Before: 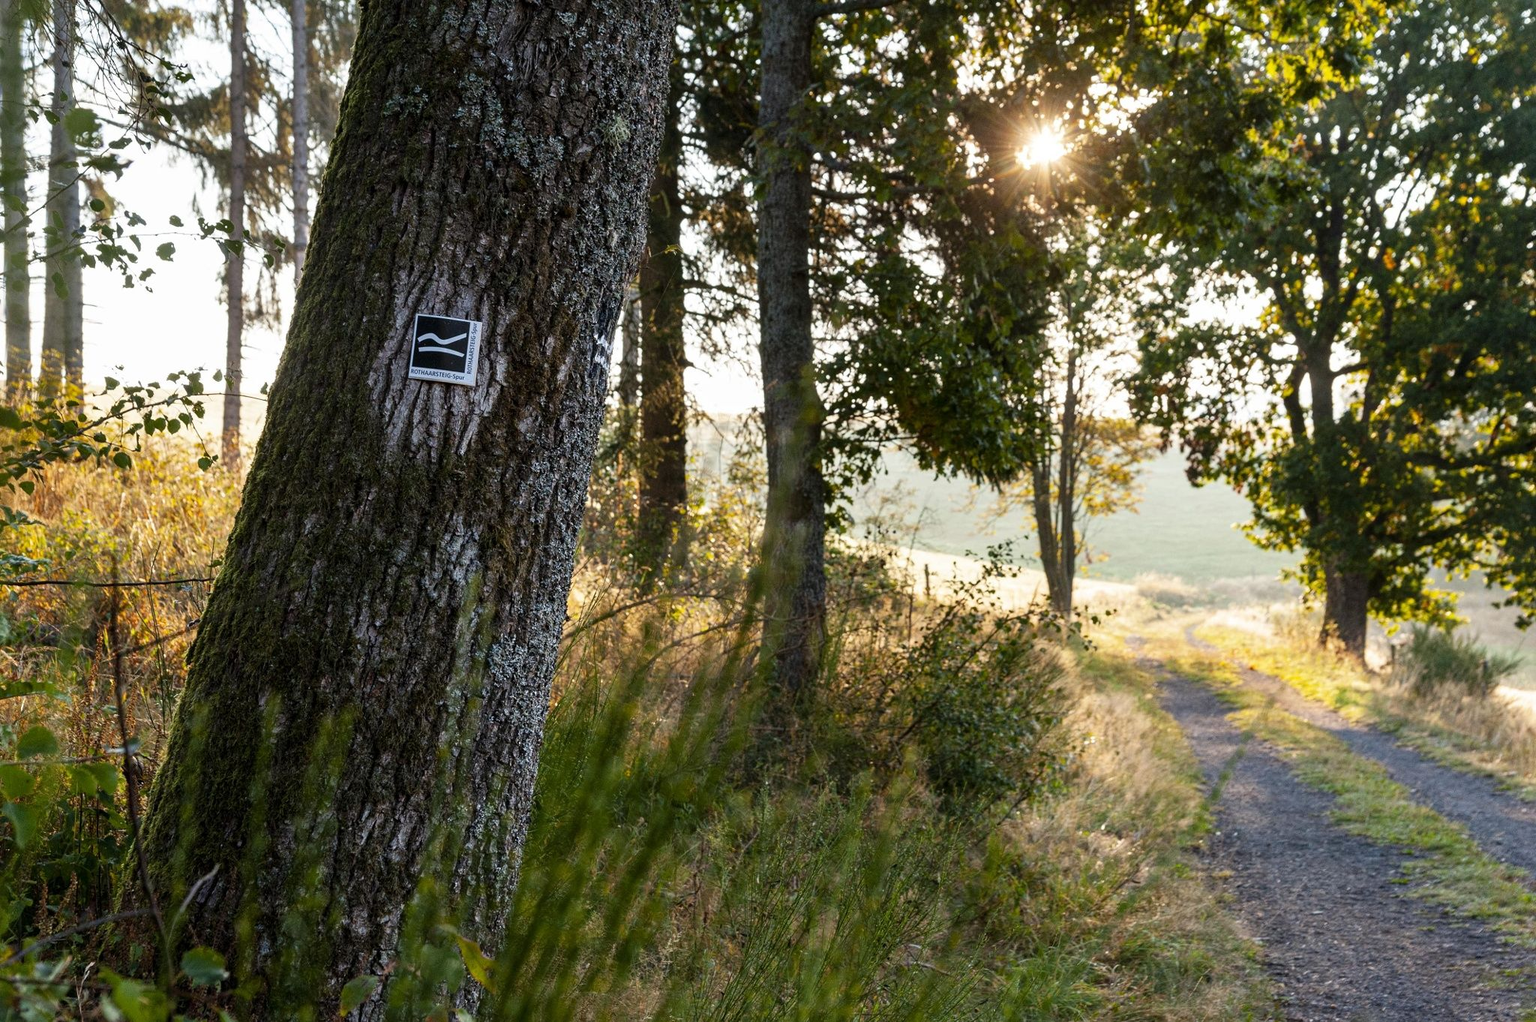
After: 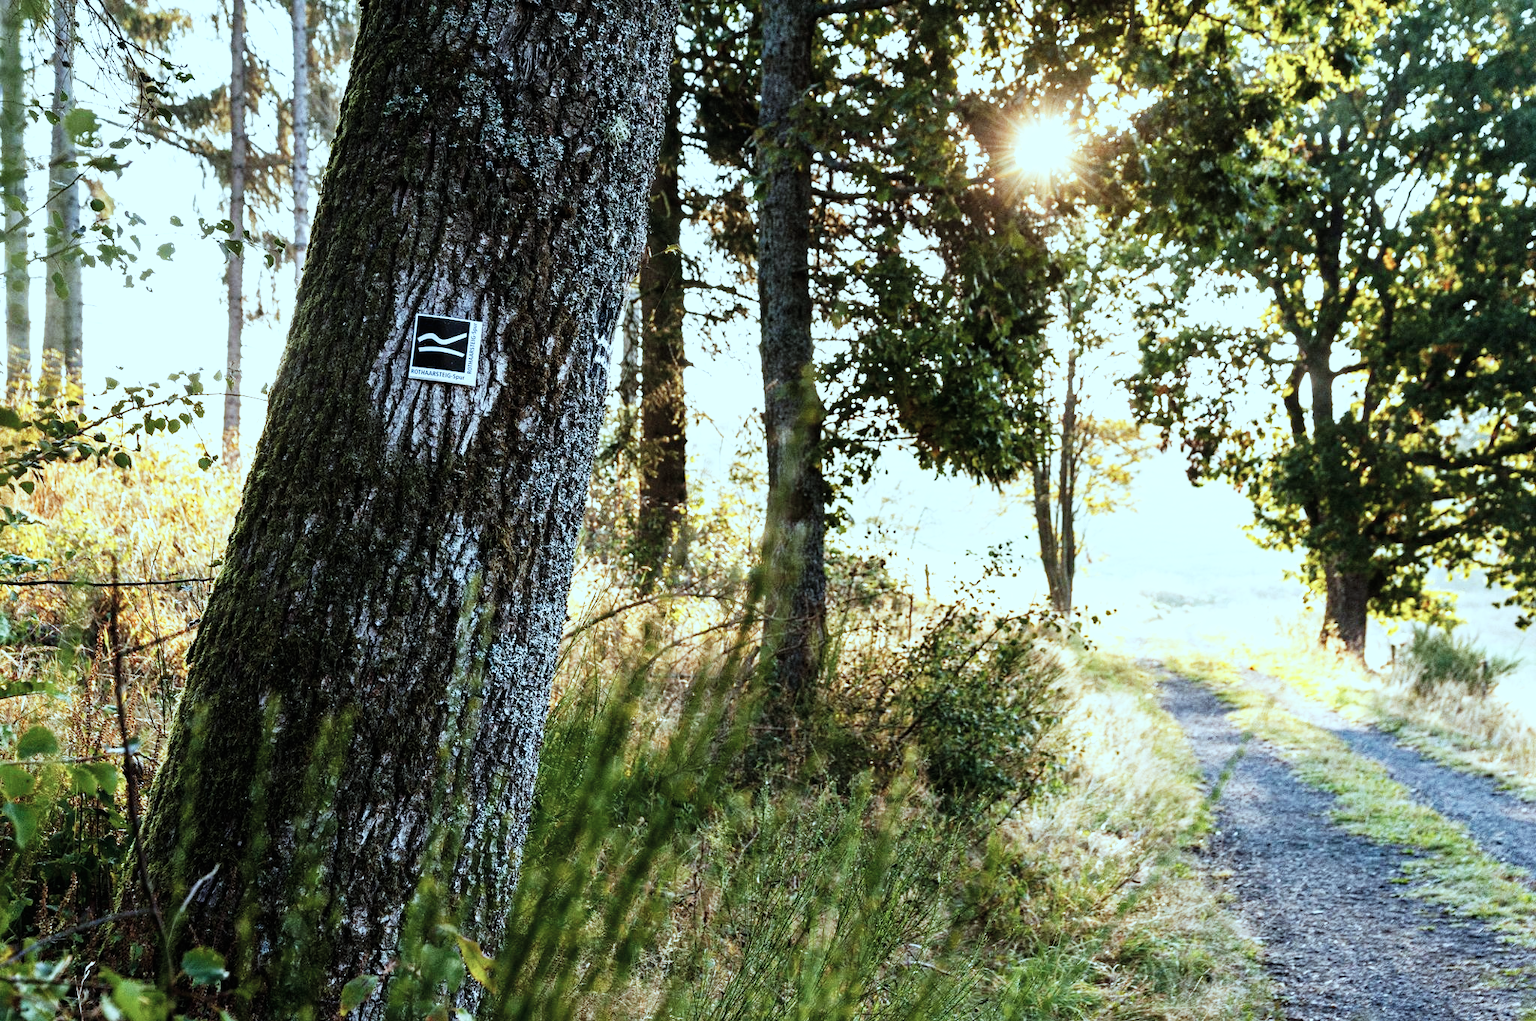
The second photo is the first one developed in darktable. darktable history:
base curve: curves: ch0 [(0, 0) (0.007, 0.004) (0.027, 0.03) (0.046, 0.07) (0.207, 0.54) (0.442, 0.872) (0.673, 0.972) (1, 1)], preserve colors none
exposure: compensate highlight preservation false
color correction: highlights a* -12.77, highlights b* -17.82, saturation 0.715
haze removal: compatibility mode true, adaptive false
